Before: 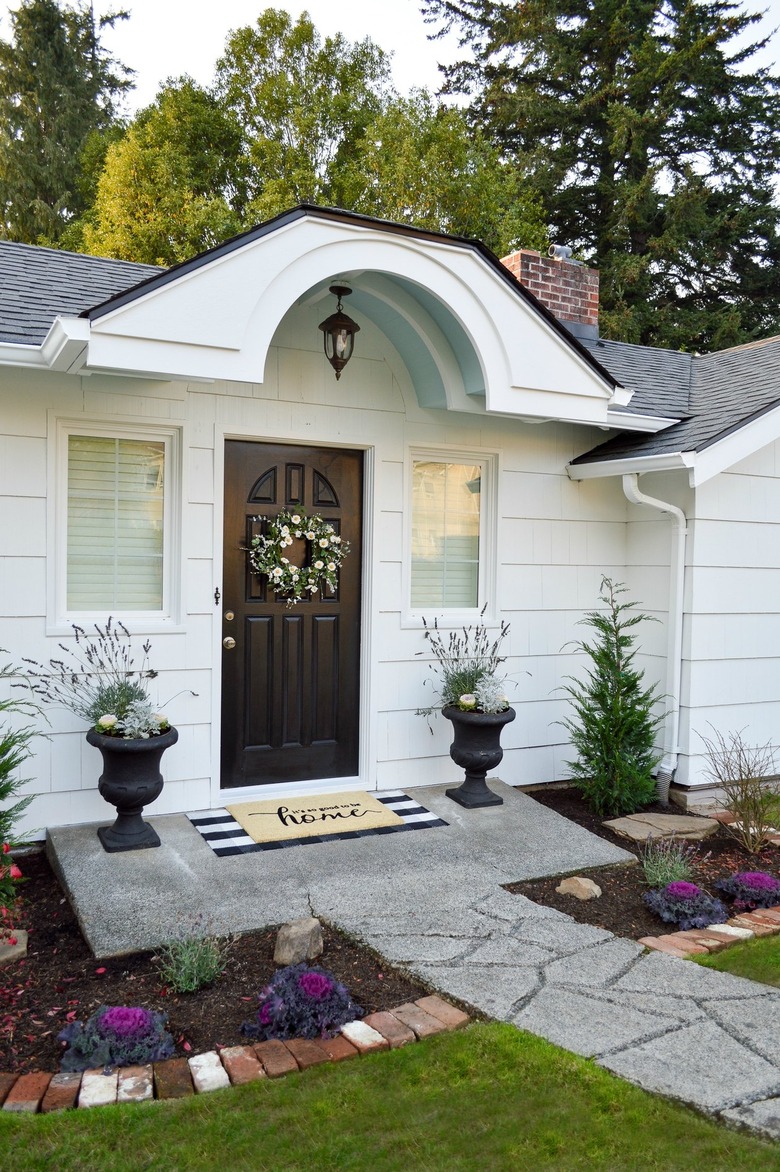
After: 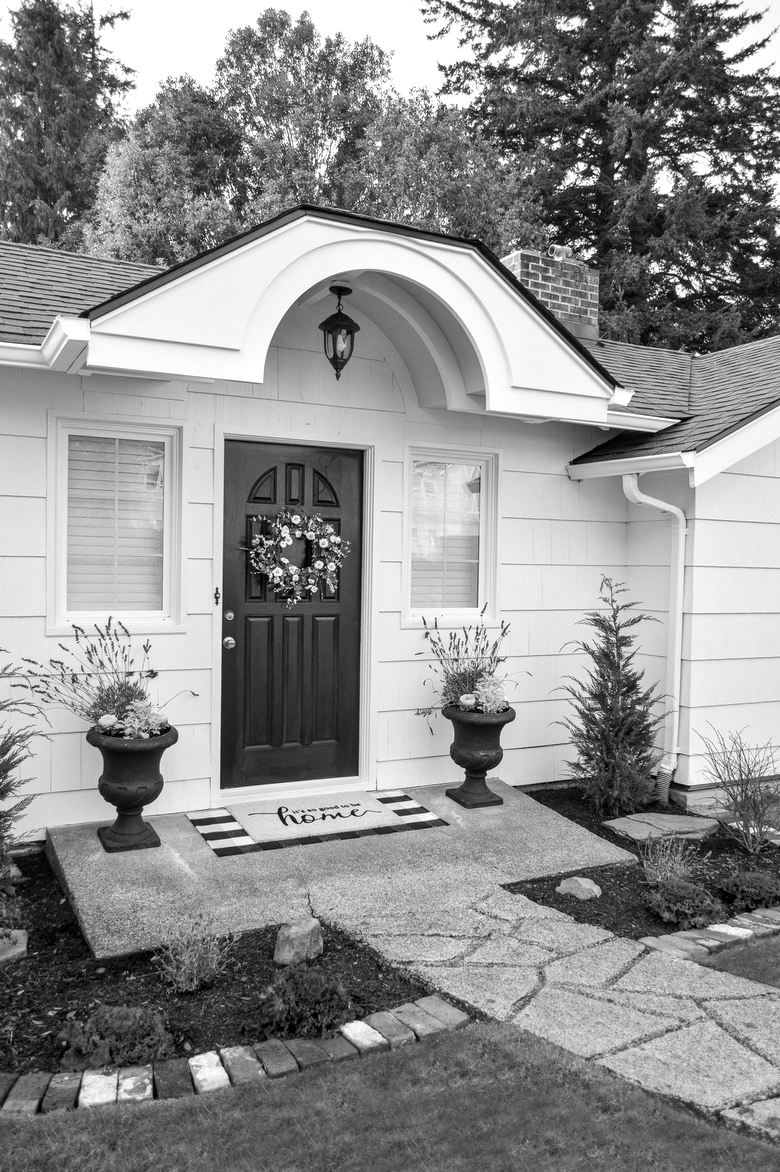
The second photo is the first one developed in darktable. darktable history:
local contrast: on, module defaults
monochrome: a -6.99, b 35.61, size 1.4
exposure: exposure 0.217 EV, compensate highlight preservation false
